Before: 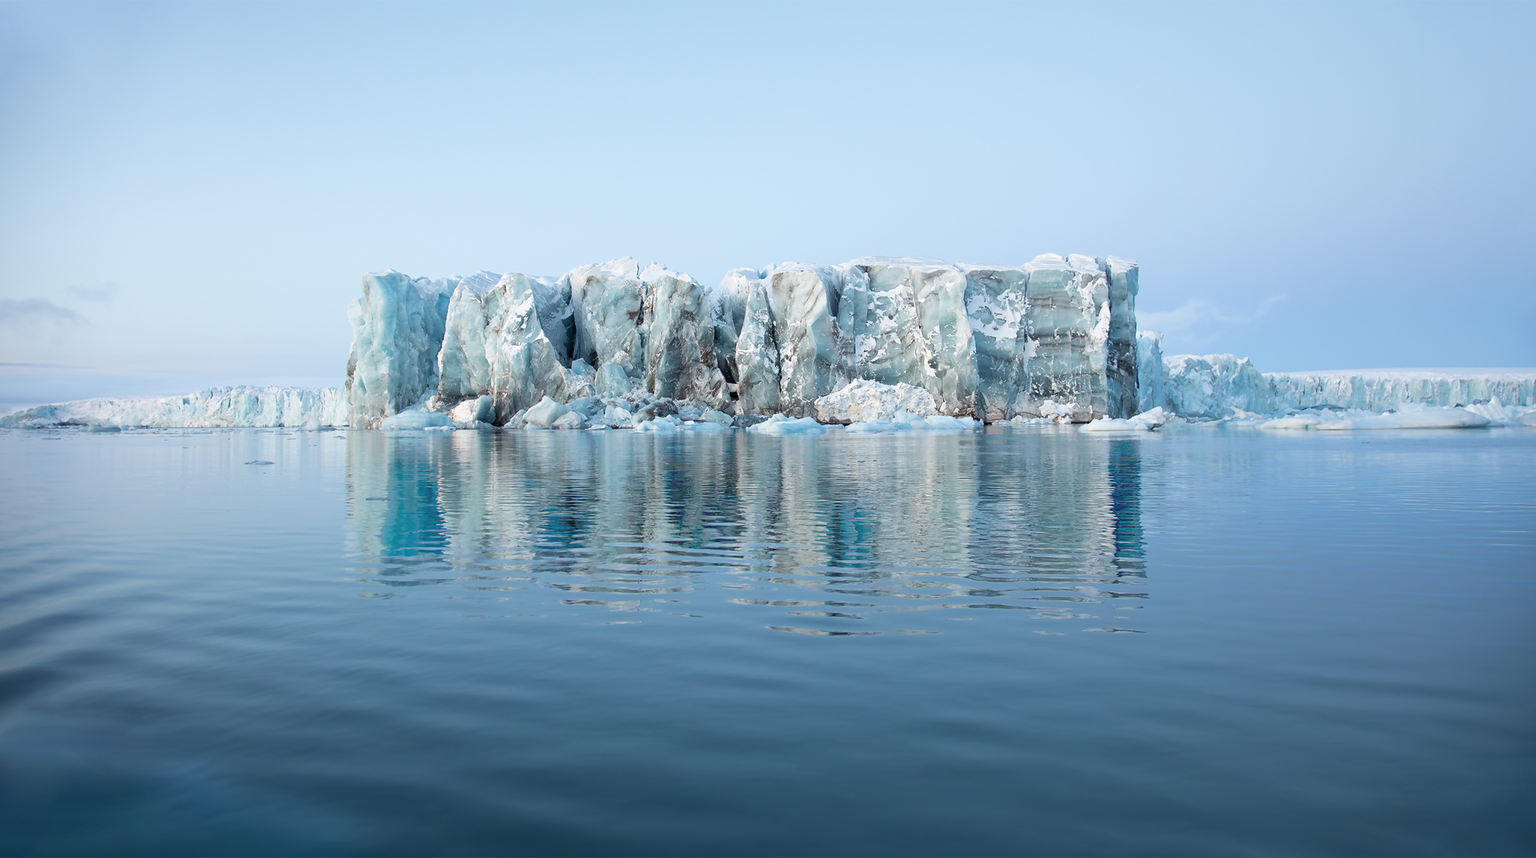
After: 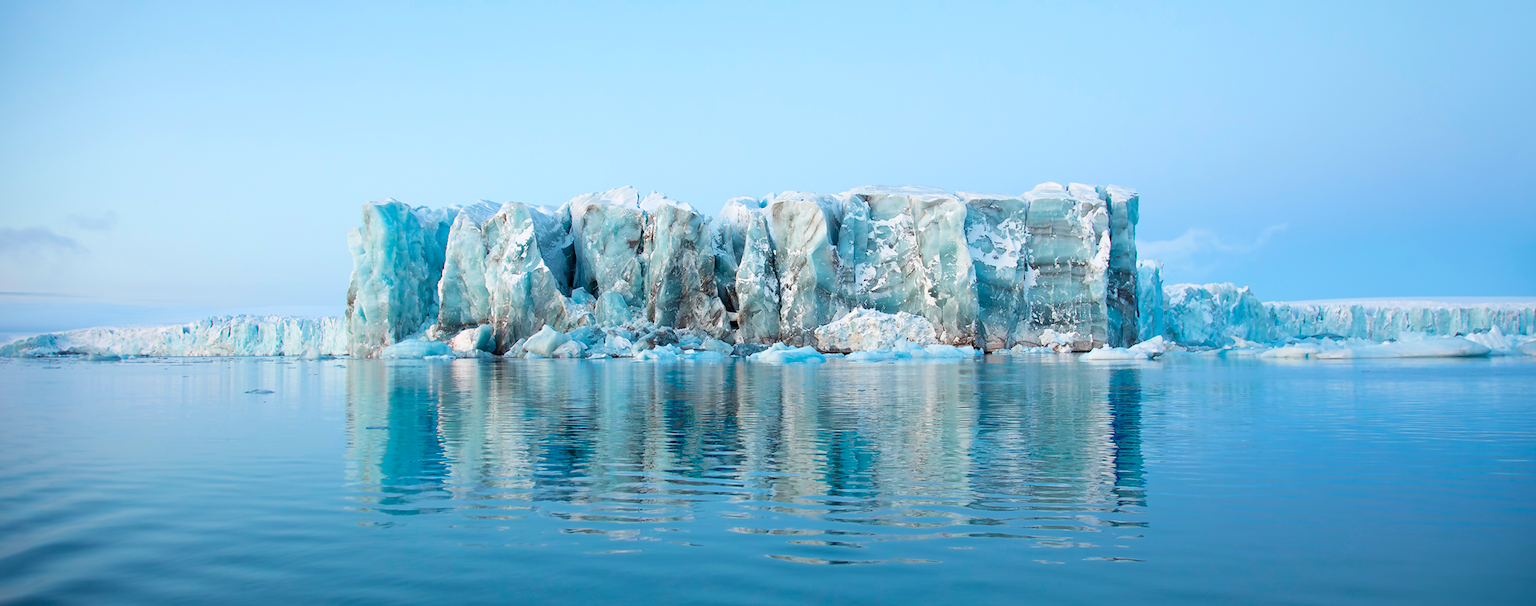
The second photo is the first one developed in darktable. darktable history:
color balance rgb: perceptual saturation grading › global saturation 25%, global vibrance 20%
crop and rotate: top 8.293%, bottom 20.996%
